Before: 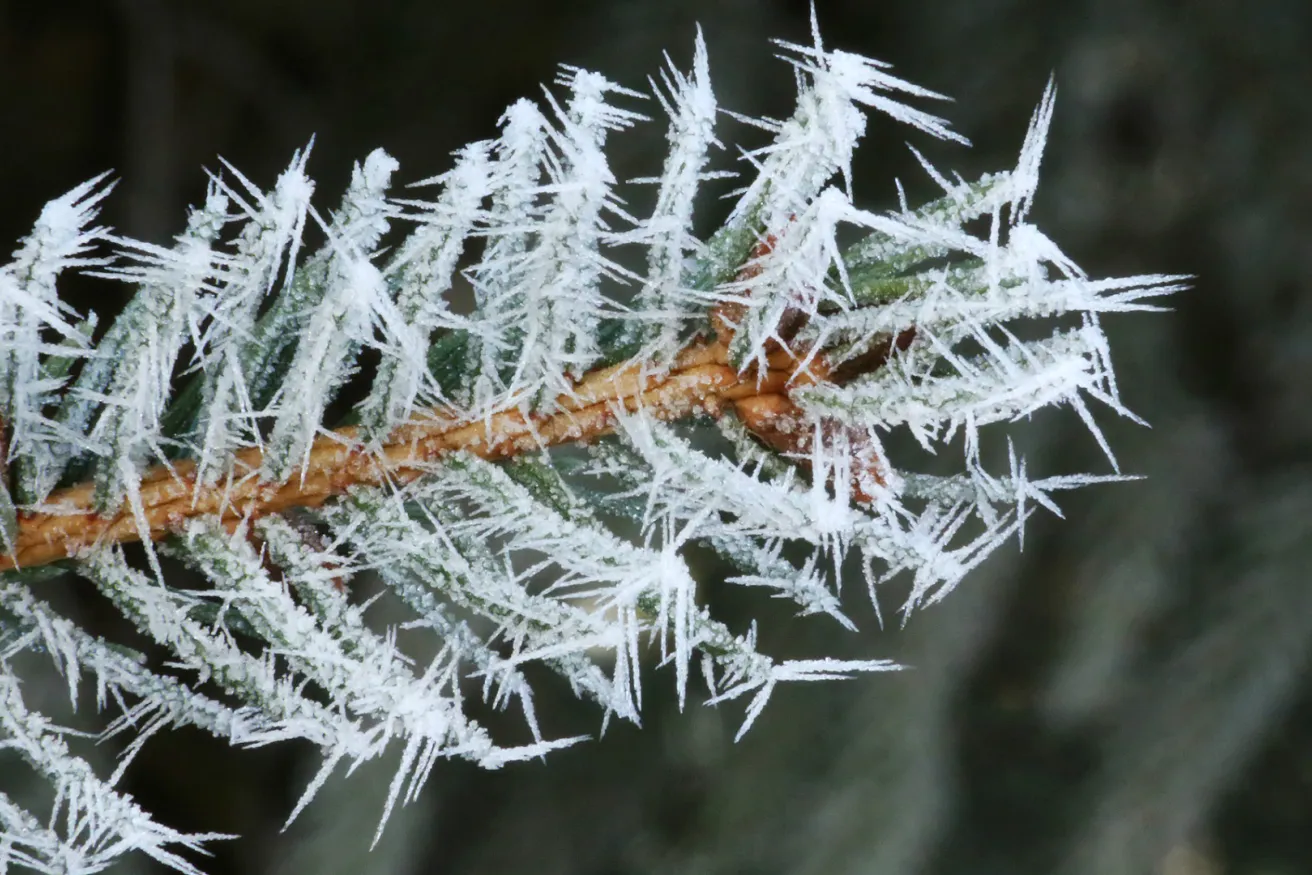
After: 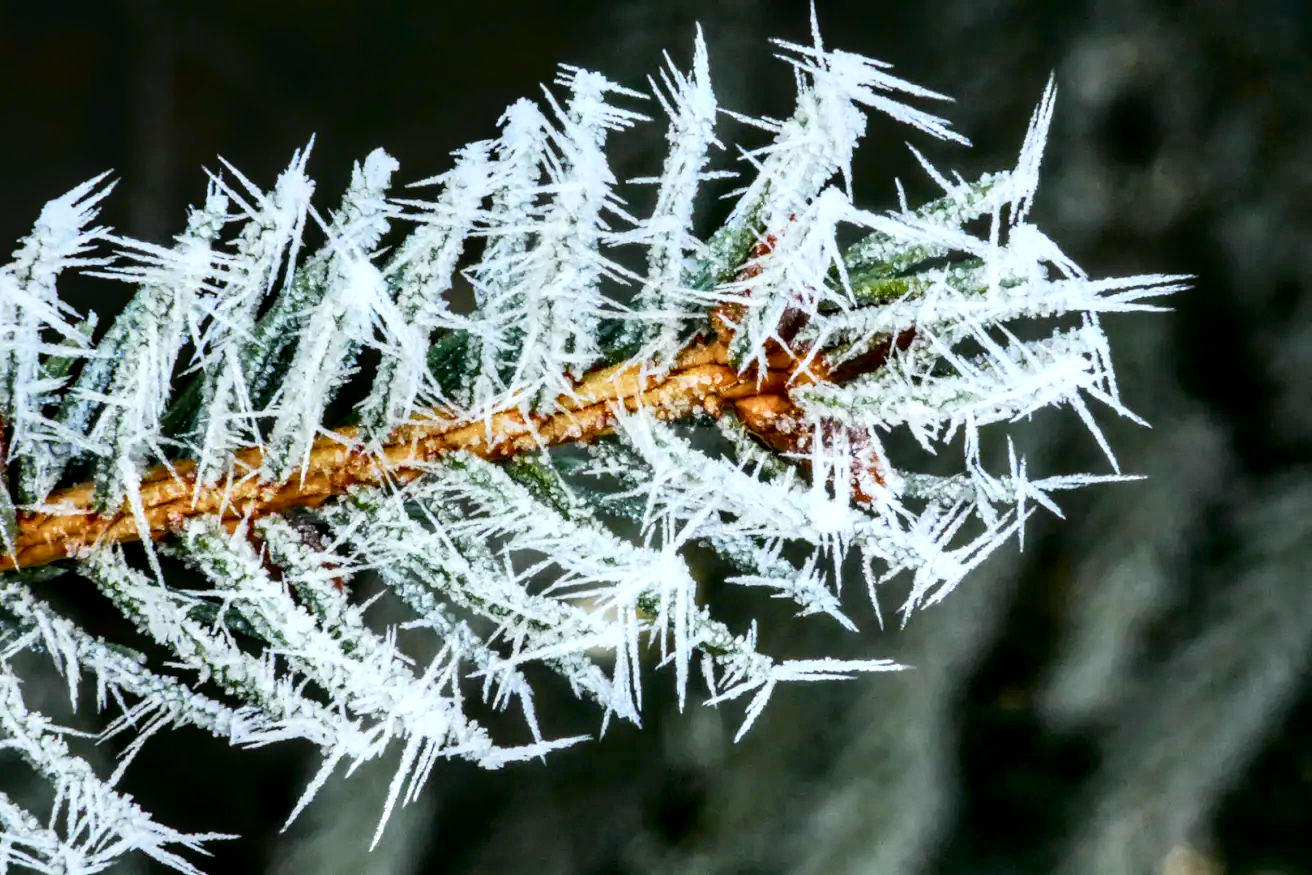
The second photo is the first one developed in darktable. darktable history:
local contrast: detail 160%
tone curve: curves: ch0 [(0, 0.021) (0.148, 0.076) (0.232, 0.191) (0.398, 0.423) (0.572, 0.672) (0.705, 0.812) (0.877, 0.931) (0.99, 0.987)]; ch1 [(0, 0) (0.377, 0.325) (0.493, 0.486) (0.508, 0.502) (0.515, 0.514) (0.554, 0.586) (0.623, 0.658) (0.701, 0.704) (0.778, 0.751) (1, 1)]; ch2 [(0, 0) (0.431, 0.398) (0.485, 0.486) (0.495, 0.498) (0.511, 0.507) (0.58, 0.66) (0.679, 0.757) (0.749, 0.829) (1, 0.991)], color space Lab, independent channels
